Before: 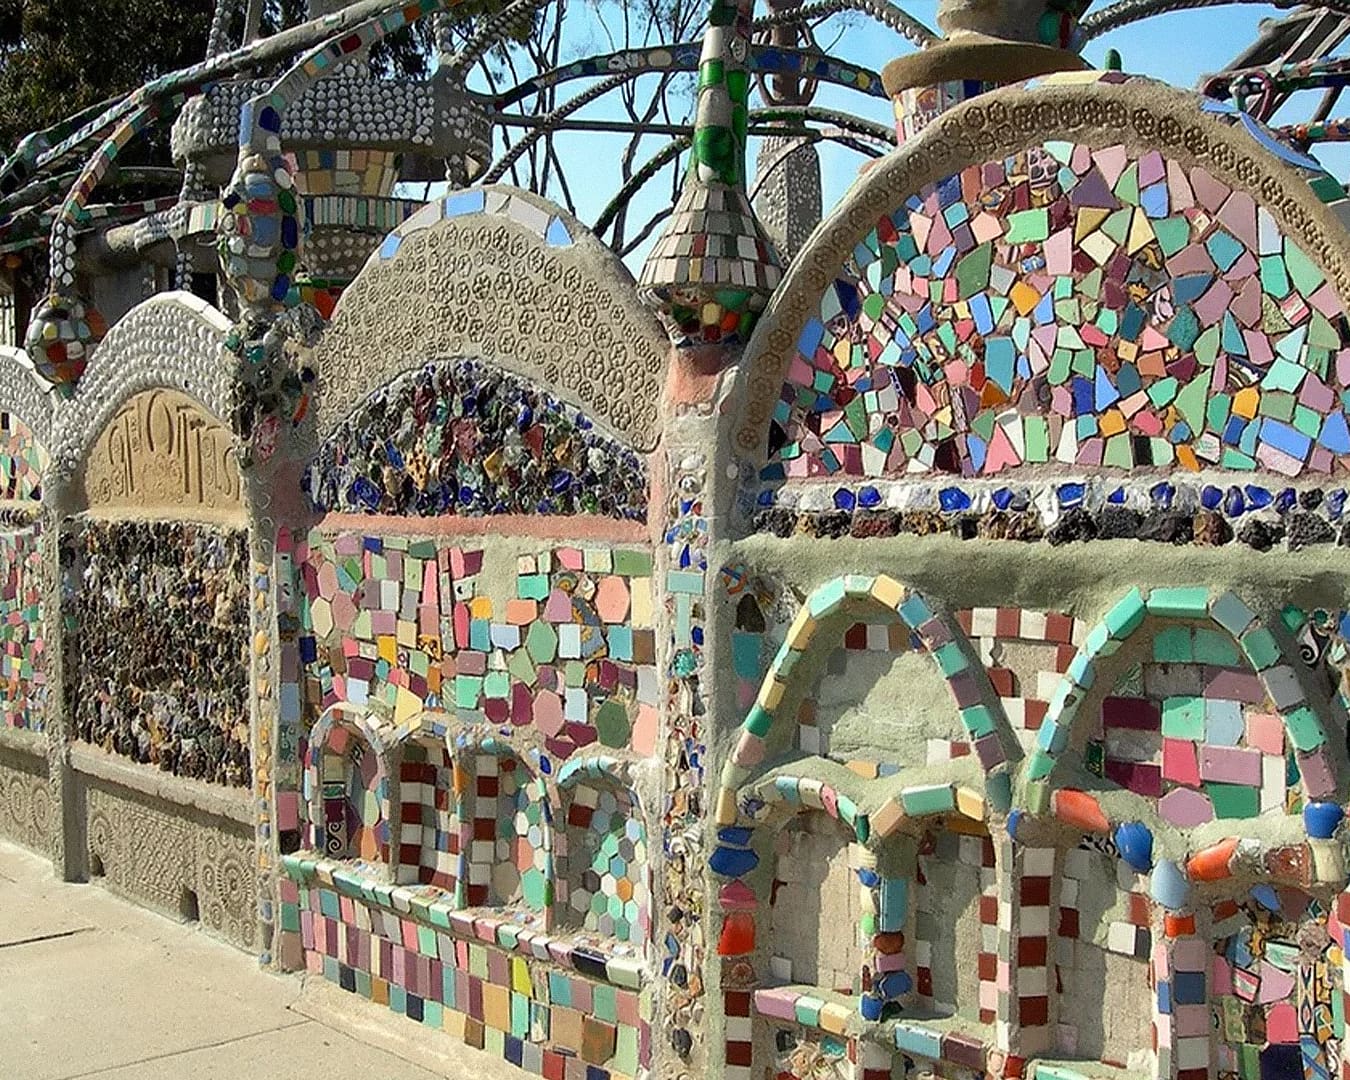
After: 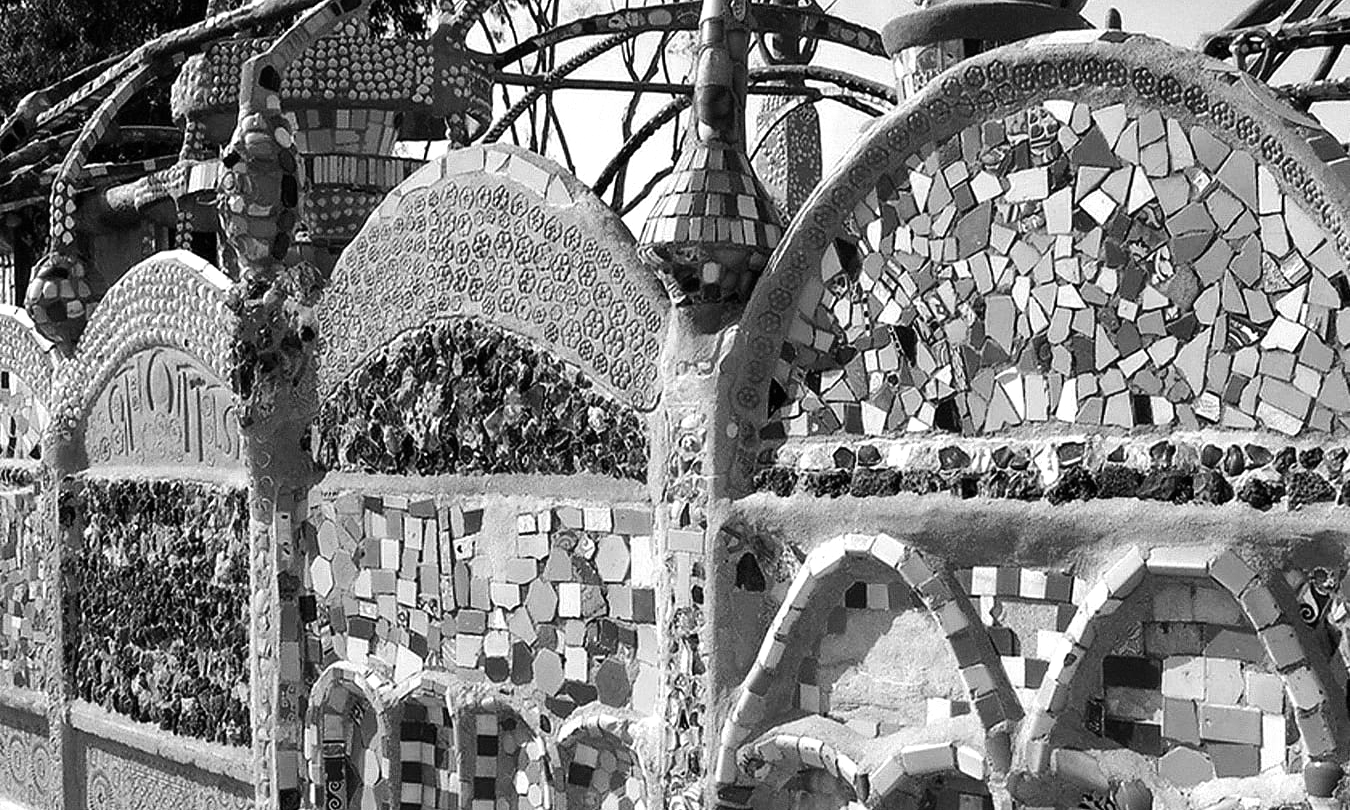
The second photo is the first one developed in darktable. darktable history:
tone equalizer: -8 EV -0.417 EV, -7 EV -0.389 EV, -6 EV -0.333 EV, -5 EV -0.222 EV, -3 EV 0.222 EV, -2 EV 0.333 EV, -1 EV 0.389 EV, +0 EV 0.417 EV, edges refinement/feathering 500, mask exposure compensation -1.57 EV, preserve details no
crop: top 3.857%, bottom 21.132%
monochrome: on, module defaults
white balance: red 0.925, blue 1.046
levels: mode automatic
